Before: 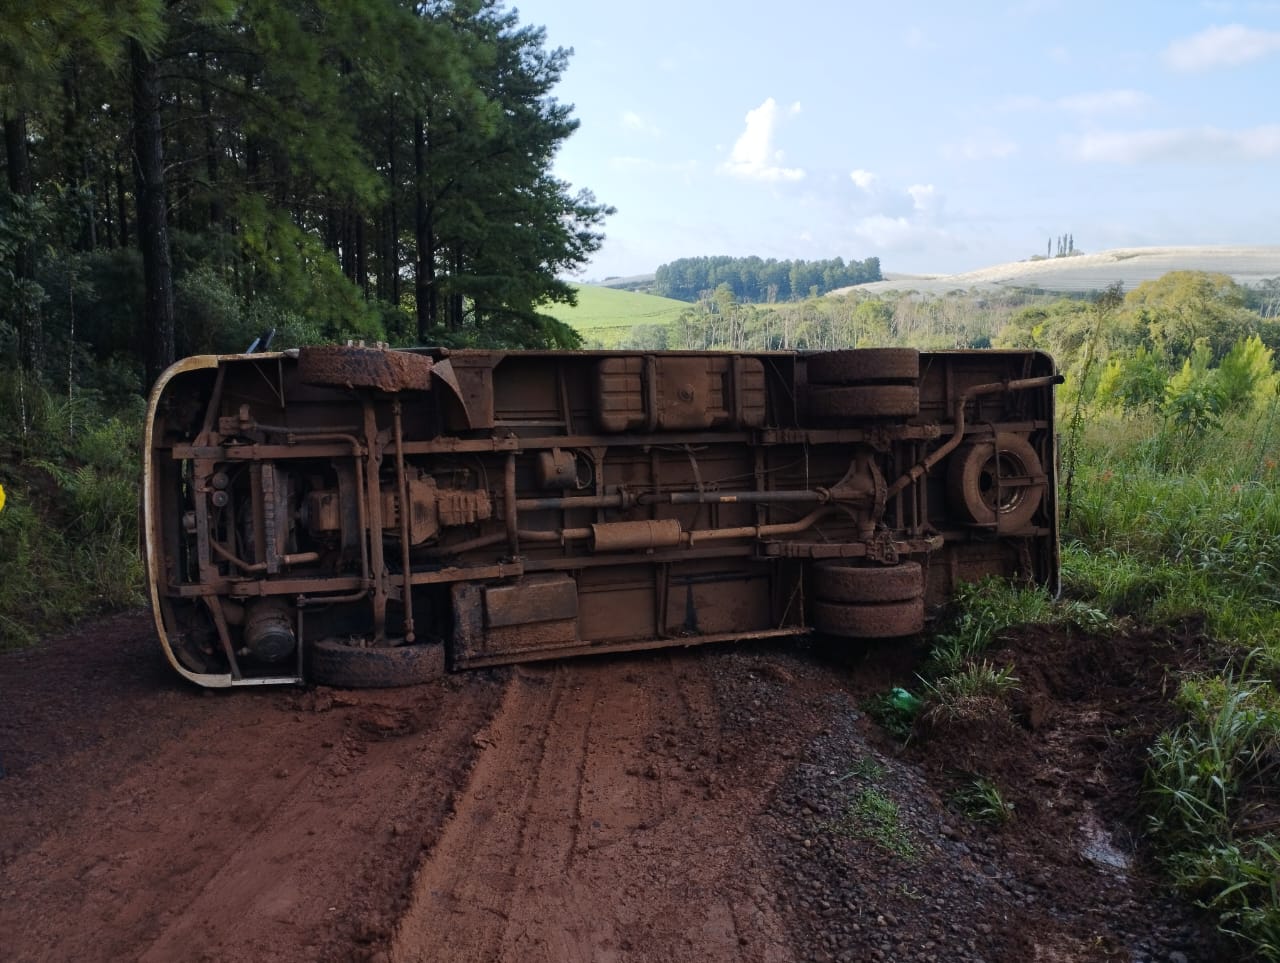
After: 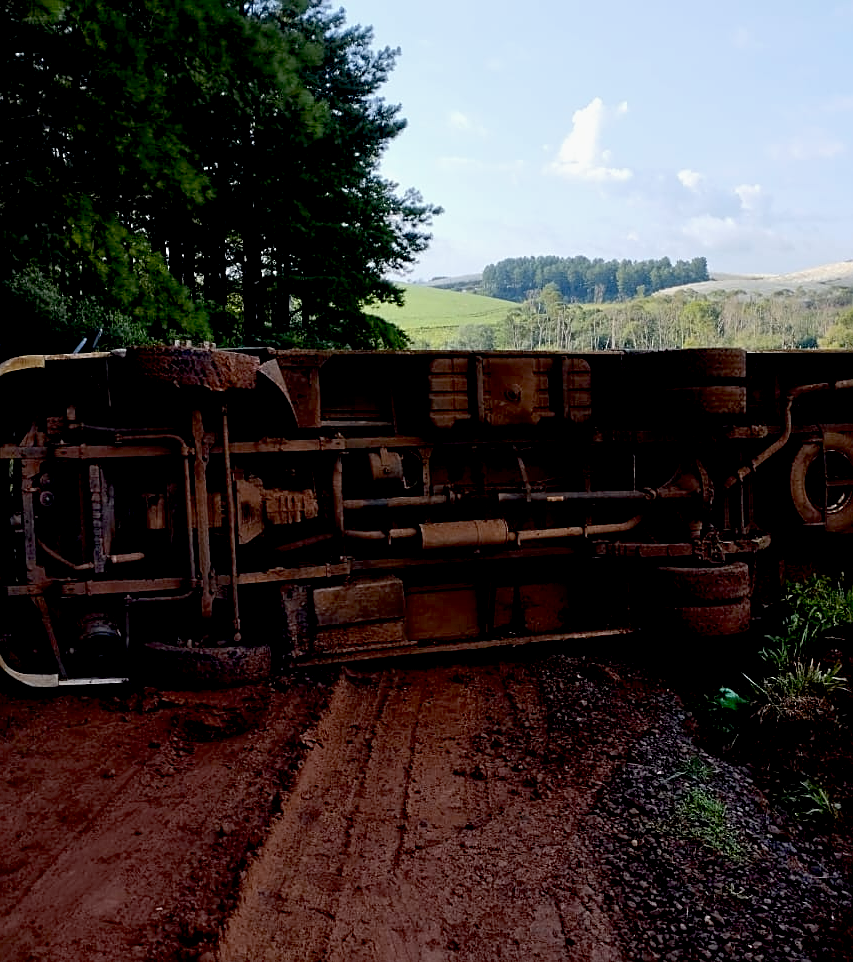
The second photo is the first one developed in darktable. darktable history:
exposure: black level correction 0.029, exposure -0.073 EV, compensate highlight preservation false
crop and rotate: left 13.537%, right 19.796%
sharpen: on, module defaults
